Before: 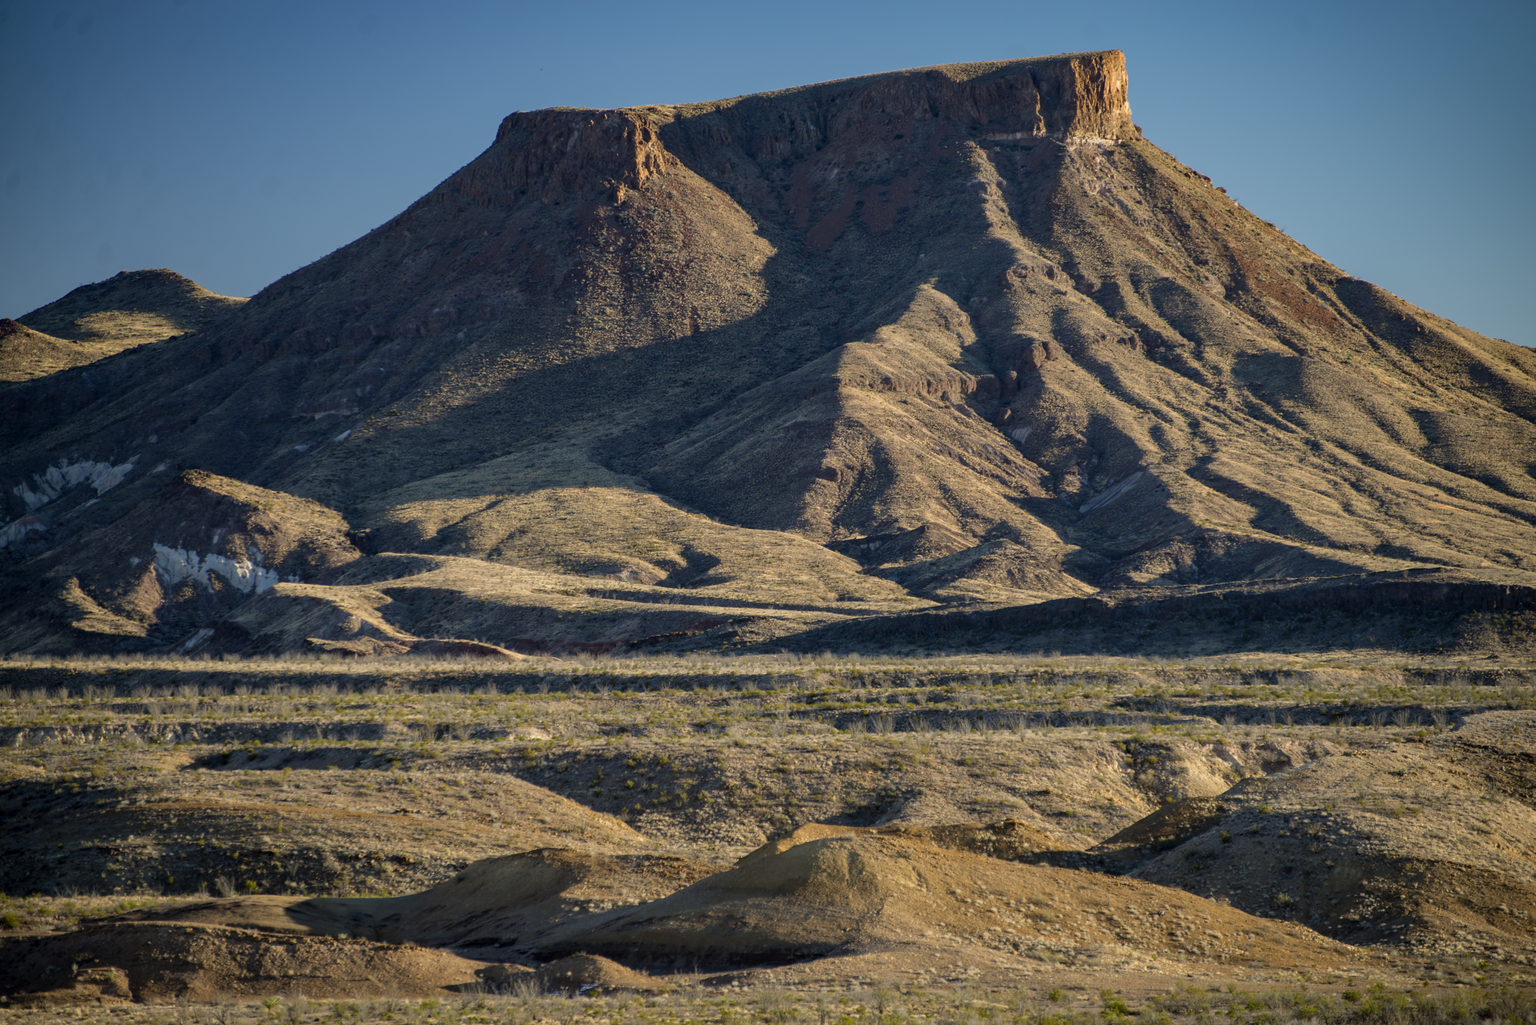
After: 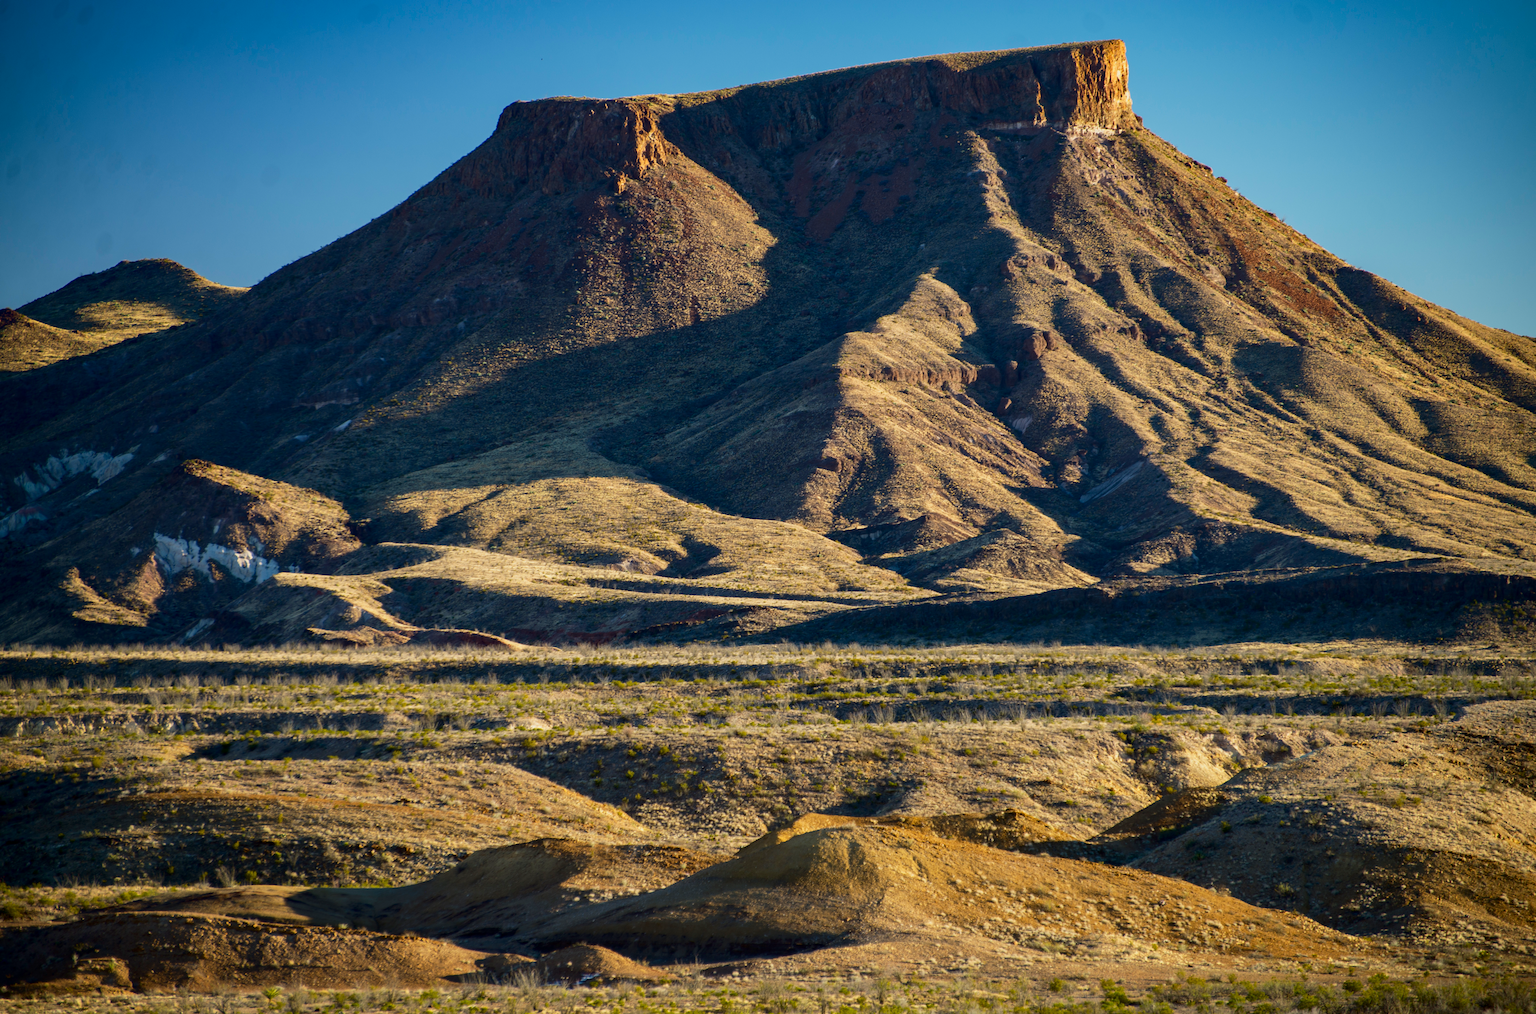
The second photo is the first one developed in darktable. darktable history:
base curve: curves: ch0 [(0, 0) (0.088, 0.125) (0.176, 0.251) (0.354, 0.501) (0.613, 0.749) (1, 0.877)], preserve colors none
crop: top 1.049%, right 0.001%
contrast brightness saturation: contrast 0.12, brightness -0.12, saturation 0.2
